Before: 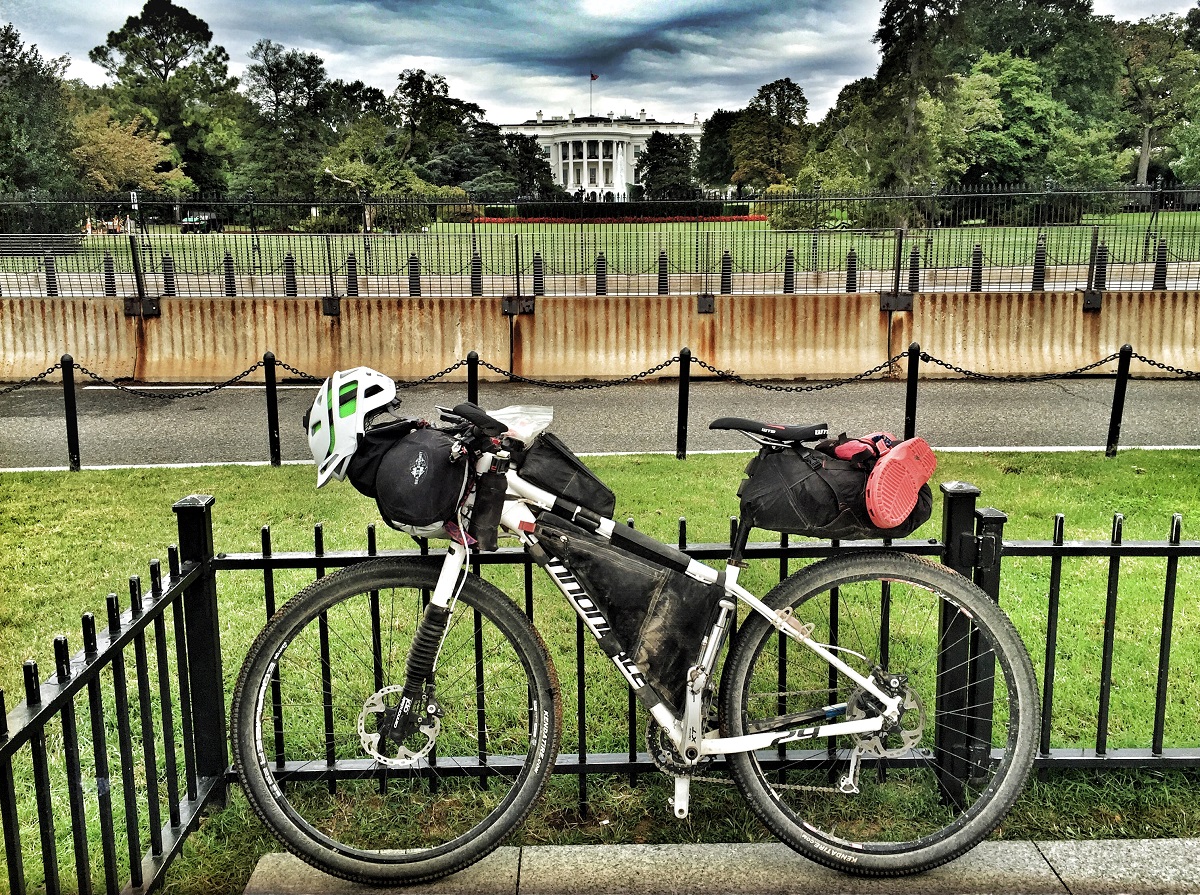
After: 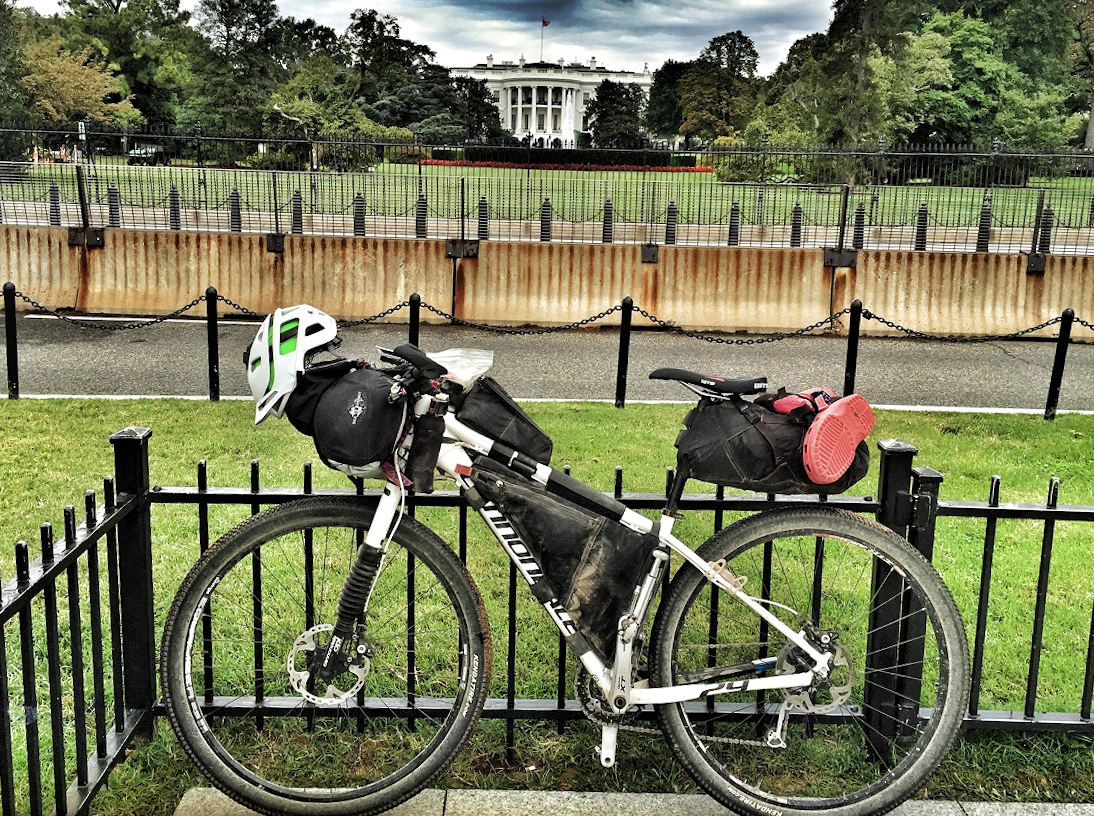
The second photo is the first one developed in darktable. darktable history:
tone equalizer: on, module defaults
crop and rotate: angle -1.96°, left 3.097%, top 4.154%, right 1.586%, bottom 0.529%
